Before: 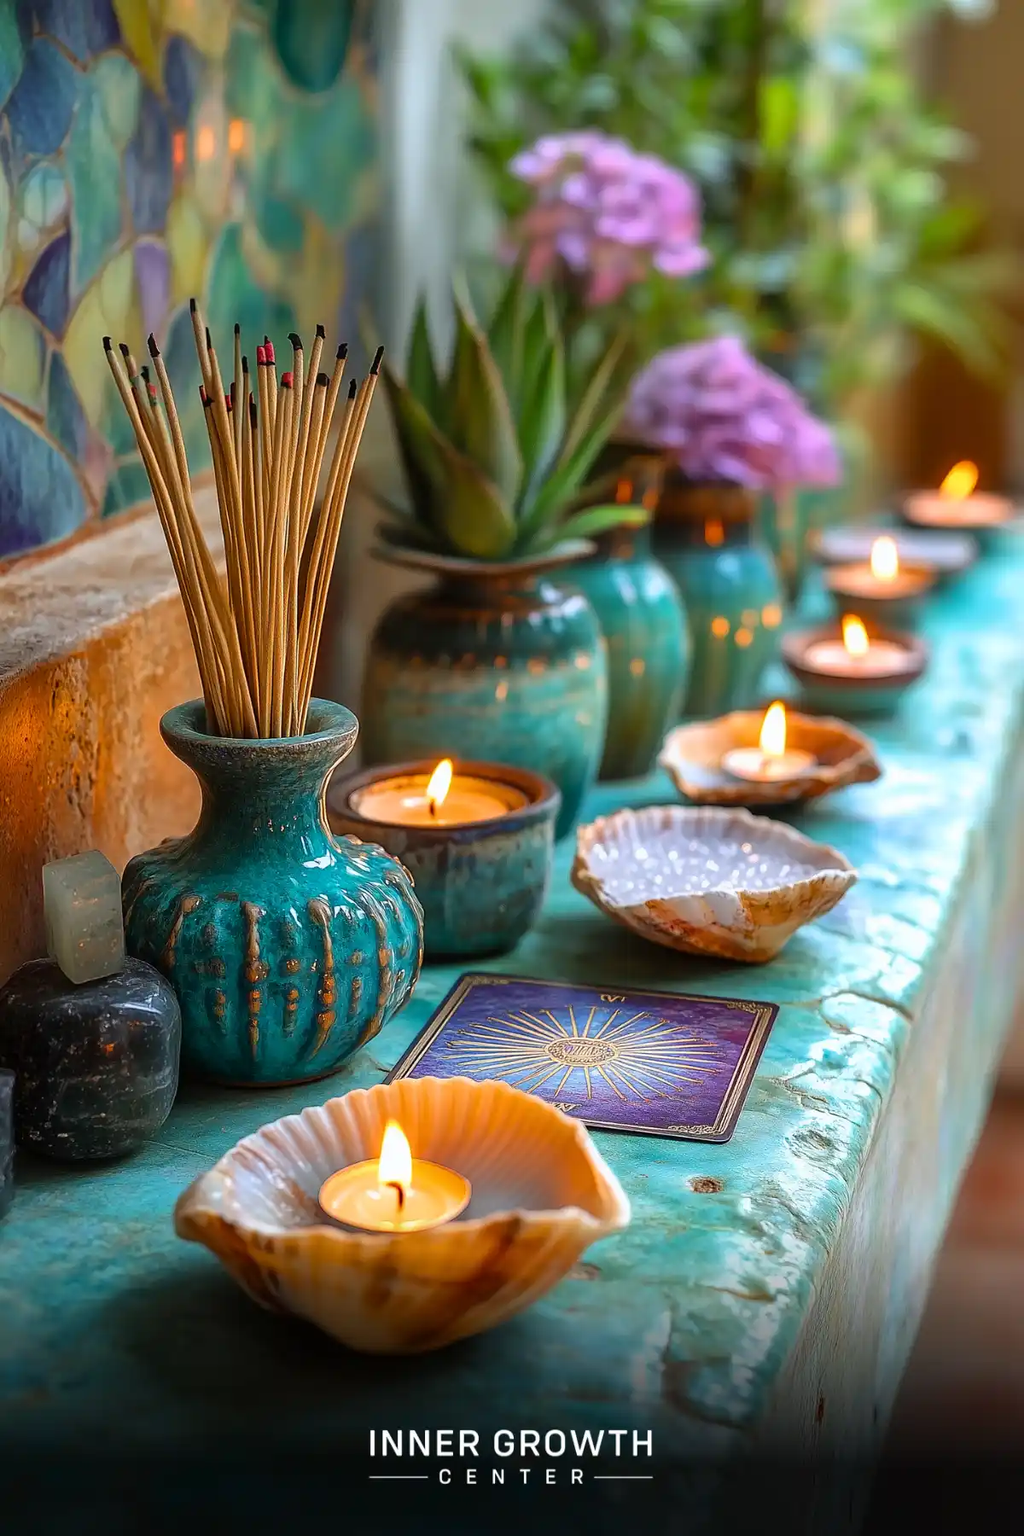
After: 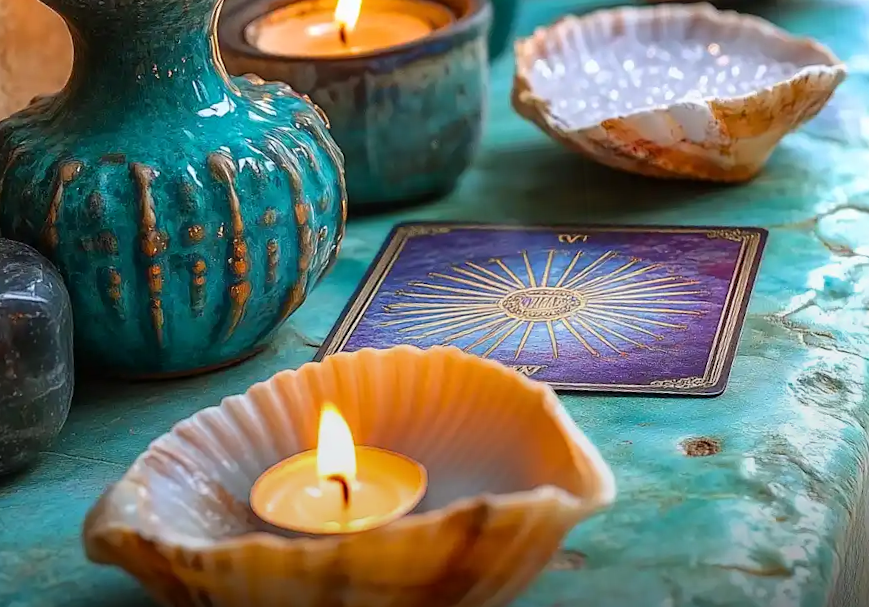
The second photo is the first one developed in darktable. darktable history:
crop: left 18.091%, top 51.13%, right 17.525%, bottom 16.85%
rotate and perspective: rotation -4.98°, automatic cropping off
graduated density: rotation -180°, offset 24.95
